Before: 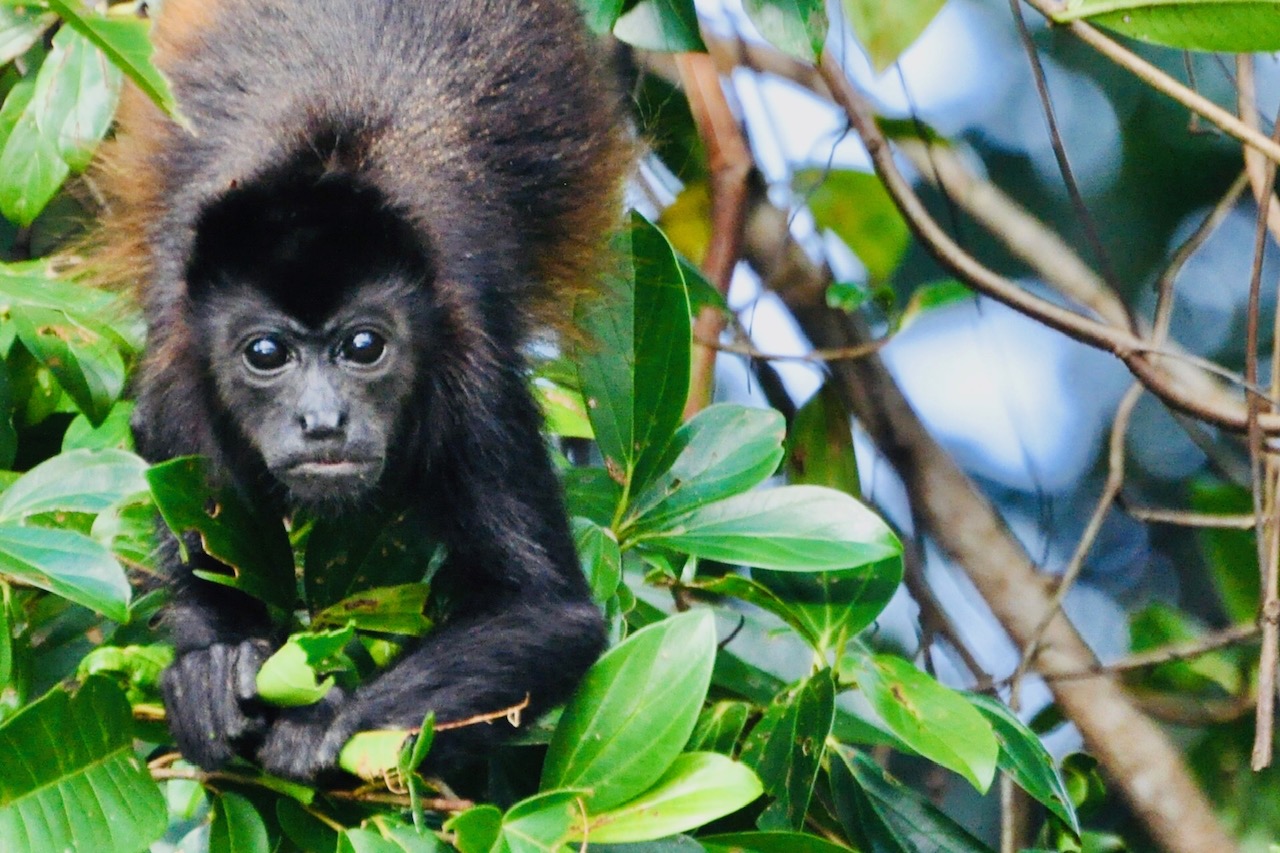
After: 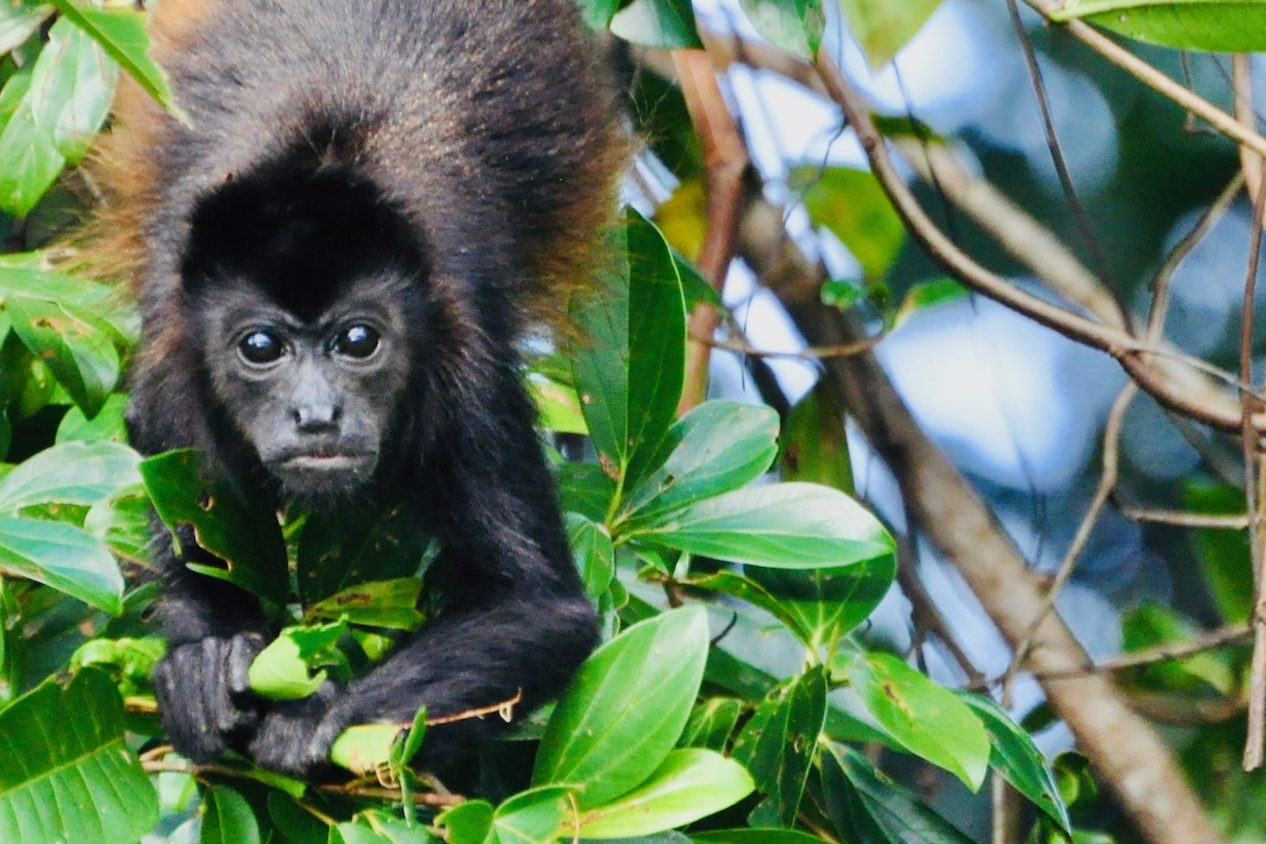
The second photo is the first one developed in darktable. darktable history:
crop and rotate: angle -0.397°
